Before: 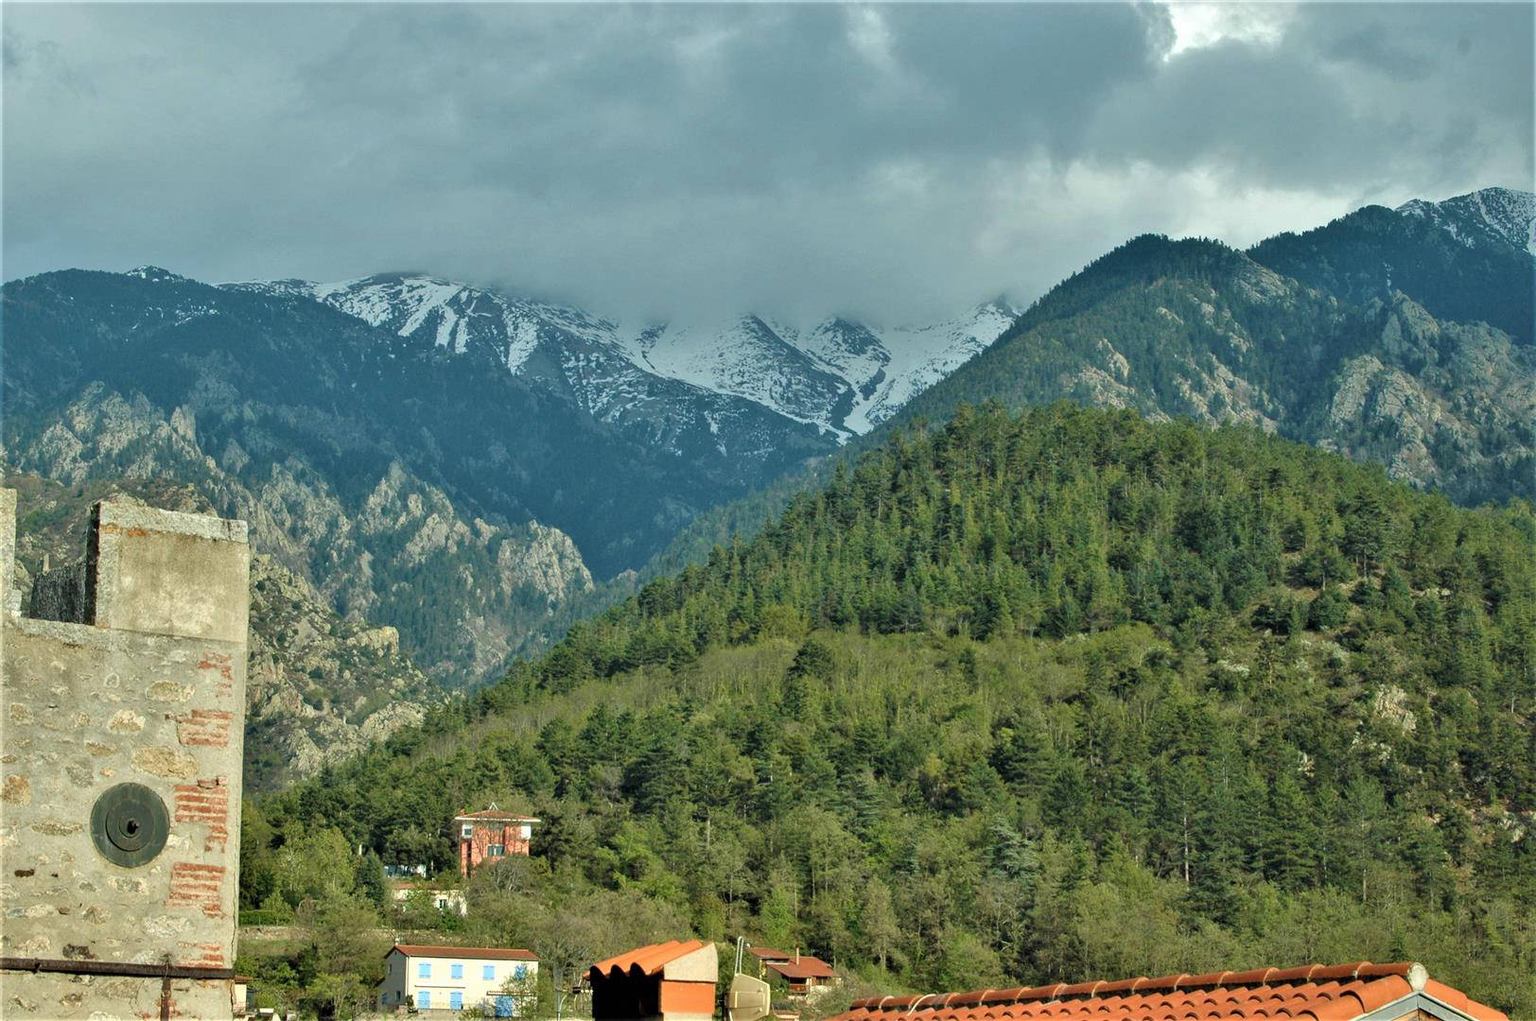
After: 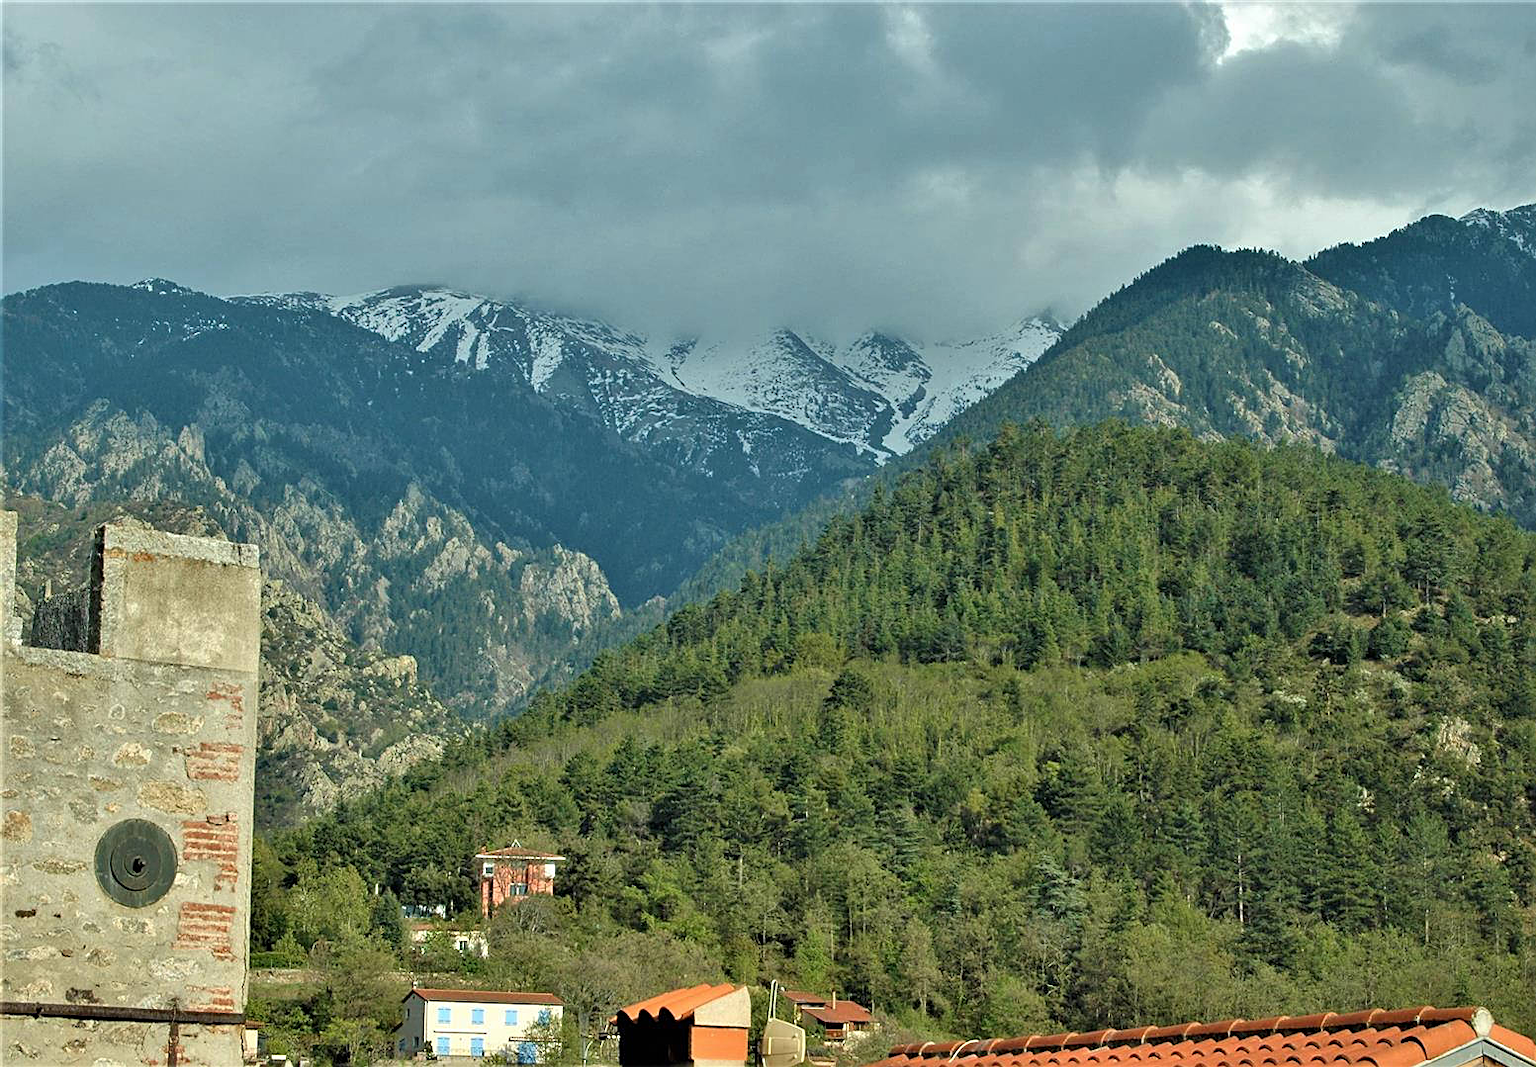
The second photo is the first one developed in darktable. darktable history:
sharpen: on, module defaults
crop: right 4.32%, bottom 0.028%
